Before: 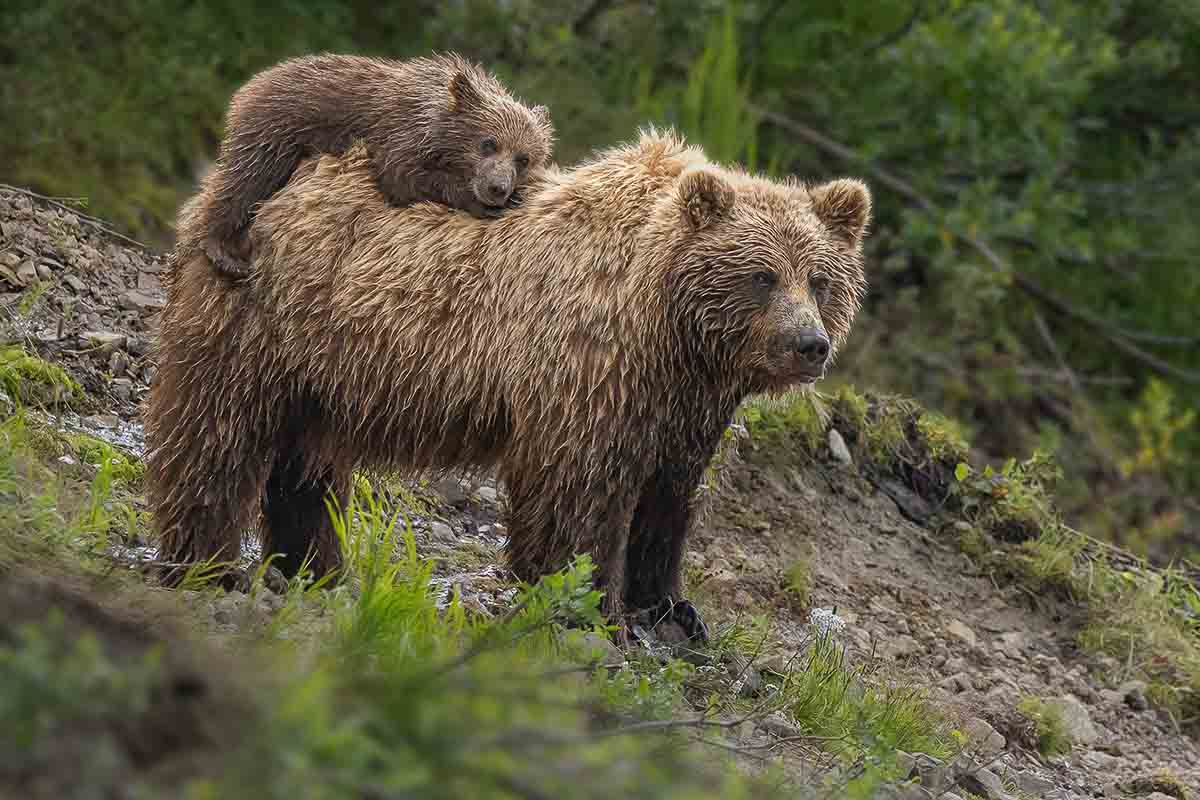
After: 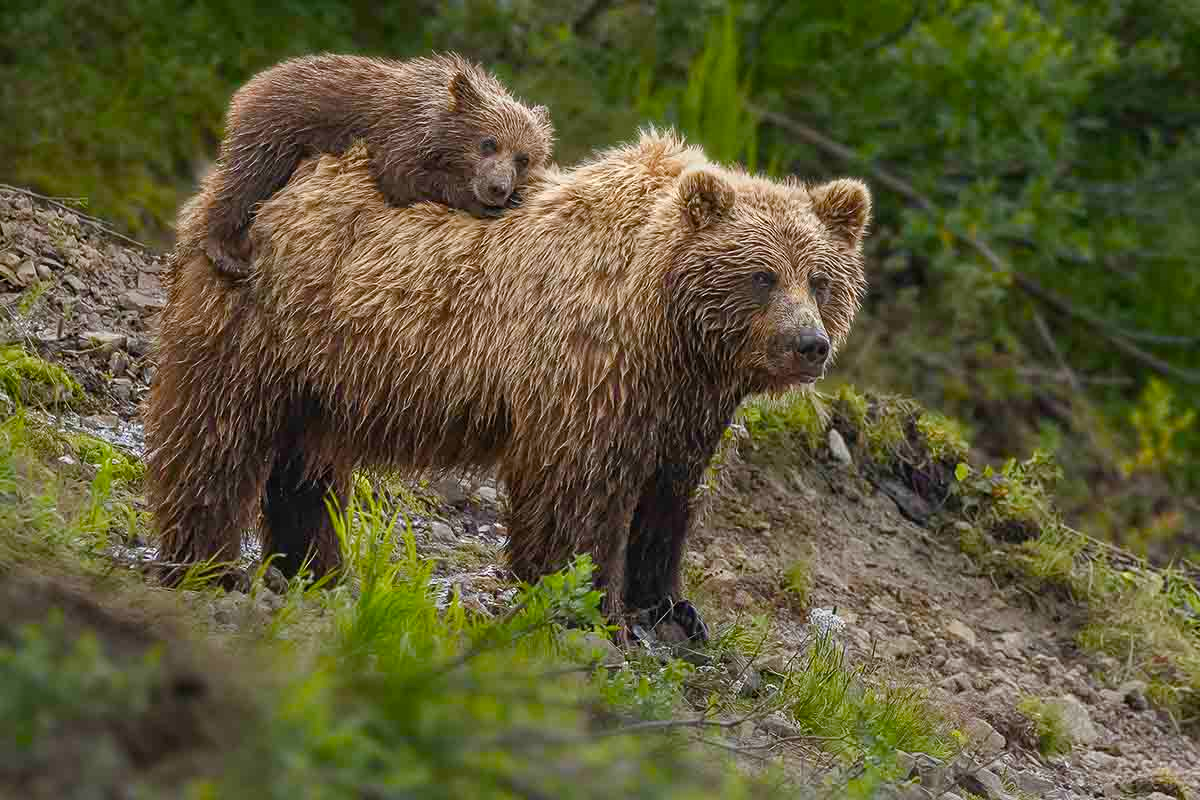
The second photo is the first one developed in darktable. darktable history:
color balance rgb: linear chroma grading › global chroma 8.812%, perceptual saturation grading › global saturation 0.516%, perceptual saturation grading › highlights -18.653%, perceptual saturation grading › mid-tones 6.95%, perceptual saturation grading › shadows 27.389%, global vibrance 20%
